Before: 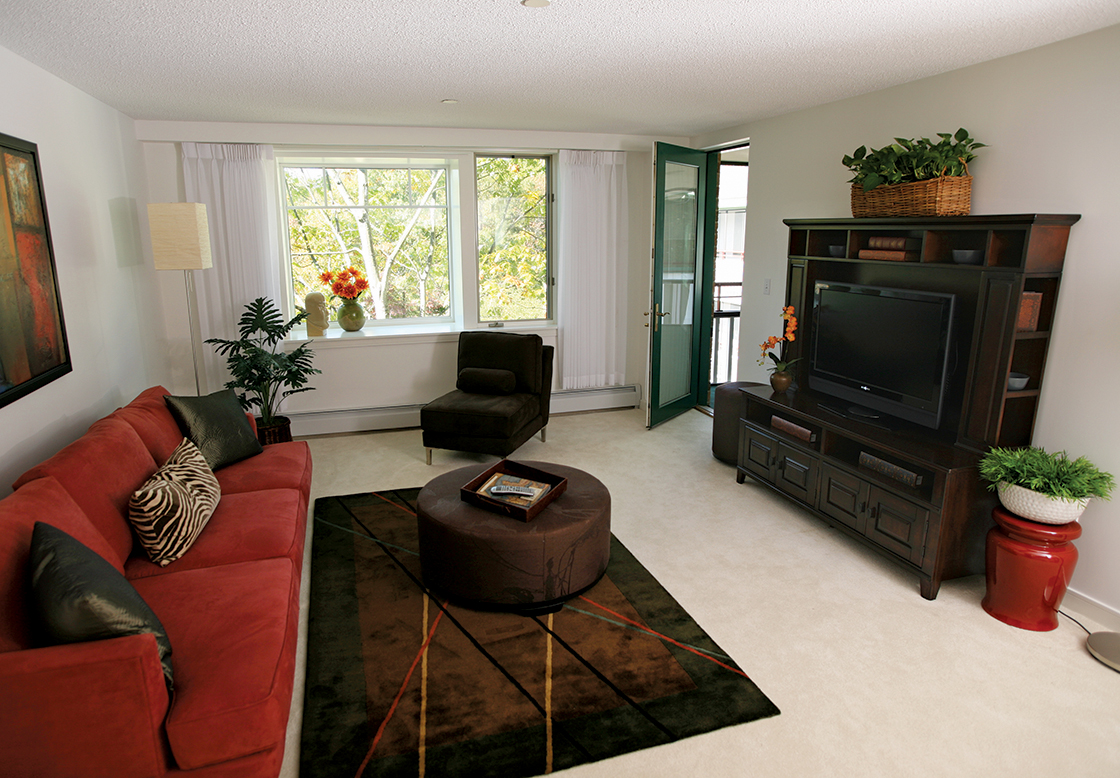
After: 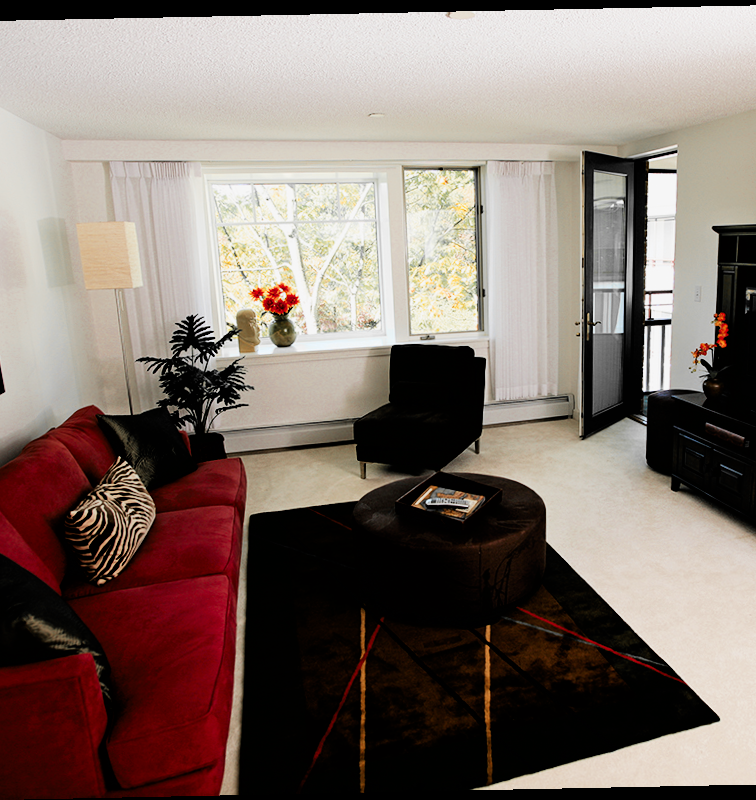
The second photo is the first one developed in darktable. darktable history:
tone equalizer: -8 EV -0.75 EV, -7 EV -0.7 EV, -6 EV -0.6 EV, -5 EV -0.4 EV, -3 EV 0.4 EV, -2 EV 0.6 EV, -1 EV 0.7 EV, +0 EV 0.75 EV, edges refinement/feathering 500, mask exposure compensation -1.57 EV, preserve details no
crop and rotate: left 6.617%, right 26.717%
filmic rgb: black relative exposure -5 EV, hardness 2.88, contrast 1.3, highlights saturation mix -30%
rotate and perspective: rotation -1.17°, automatic cropping off
color zones: curves: ch0 [(0, 0.363) (0.128, 0.373) (0.25, 0.5) (0.402, 0.407) (0.521, 0.525) (0.63, 0.559) (0.729, 0.662) (0.867, 0.471)]; ch1 [(0, 0.515) (0.136, 0.618) (0.25, 0.5) (0.378, 0) (0.516, 0) (0.622, 0.593) (0.737, 0.819) (0.87, 0.593)]; ch2 [(0, 0.529) (0.128, 0.471) (0.282, 0.451) (0.386, 0.662) (0.516, 0.525) (0.633, 0.554) (0.75, 0.62) (0.875, 0.441)]
